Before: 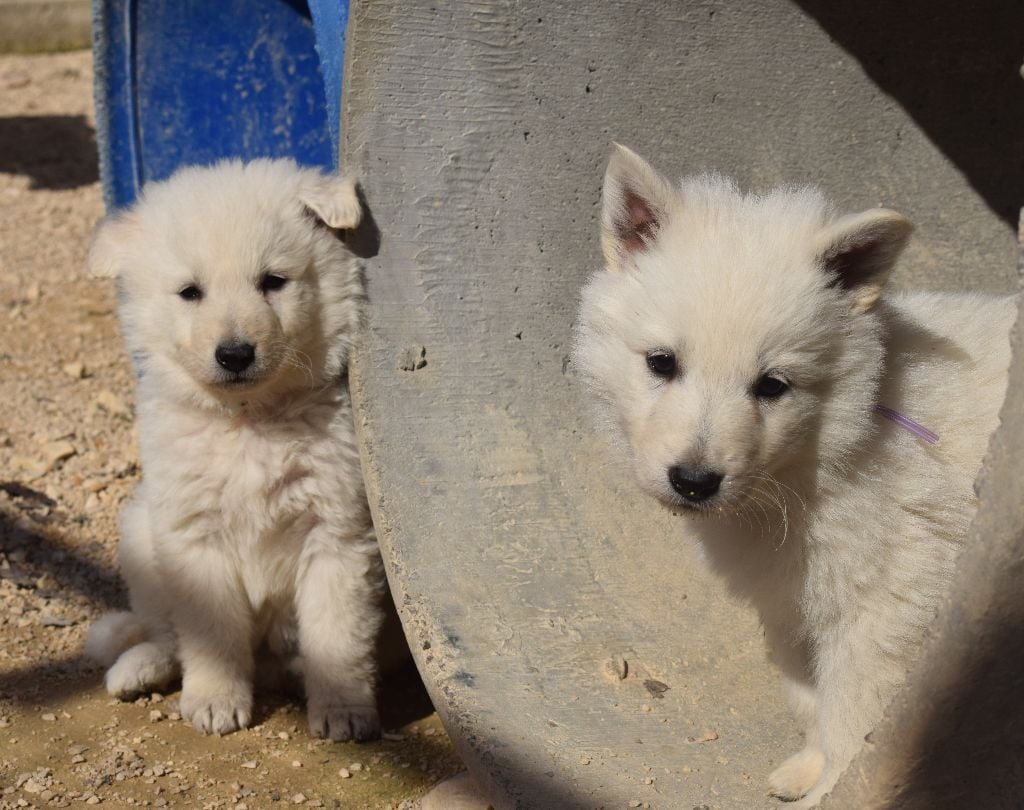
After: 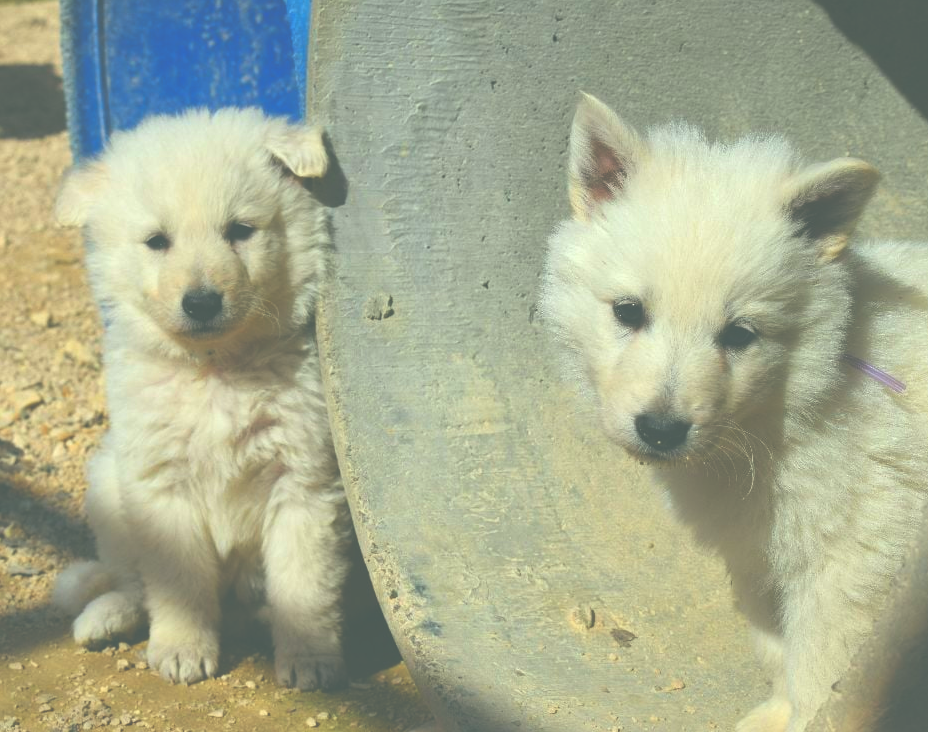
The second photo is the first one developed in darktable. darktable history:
color correction: highlights a* -7.49, highlights b* 1.51, shadows a* -3.68, saturation 1.43
exposure: black level correction -0.073, exposure 0.501 EV, compensate highlight preservation false
shadows and highlights: shadows 25.12, highlights -26.41
crop: left 3.227%, top 6.395%, right 6.126%, bottom 3.215%
